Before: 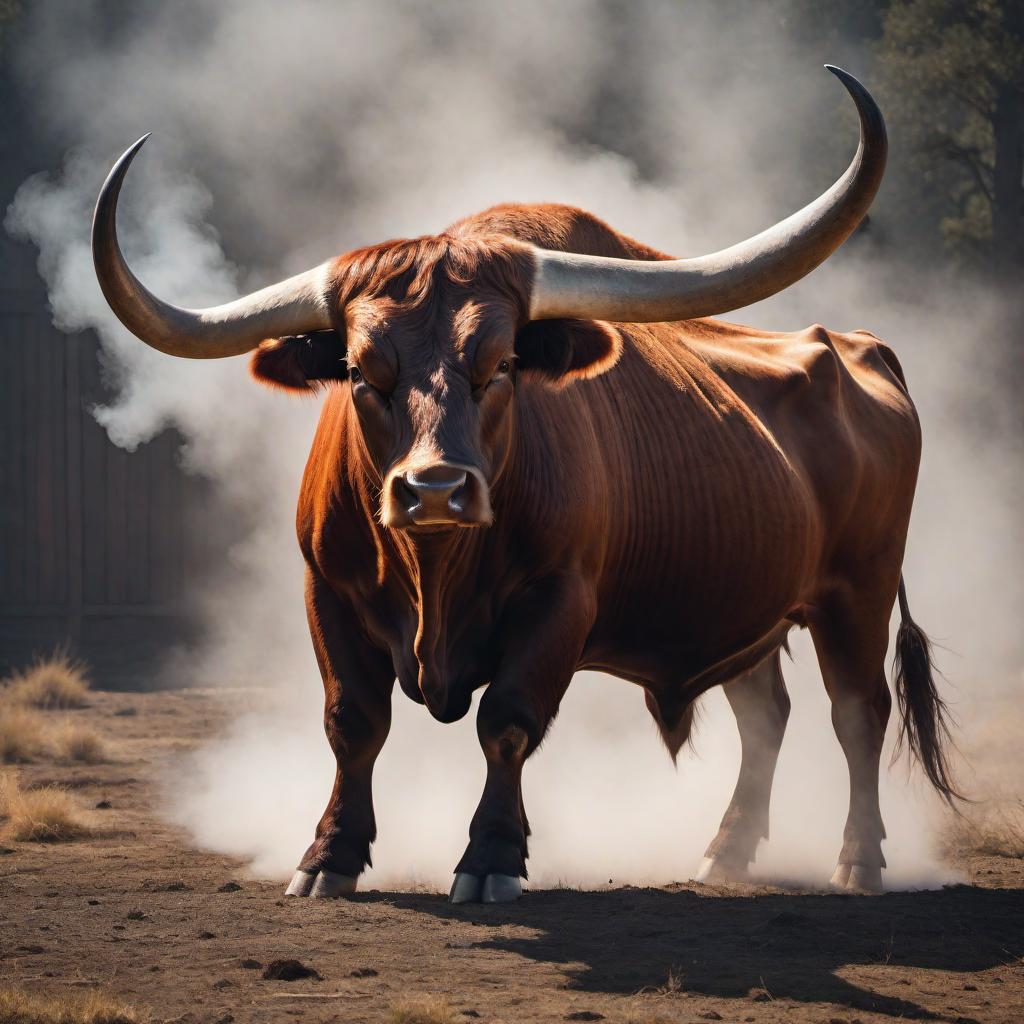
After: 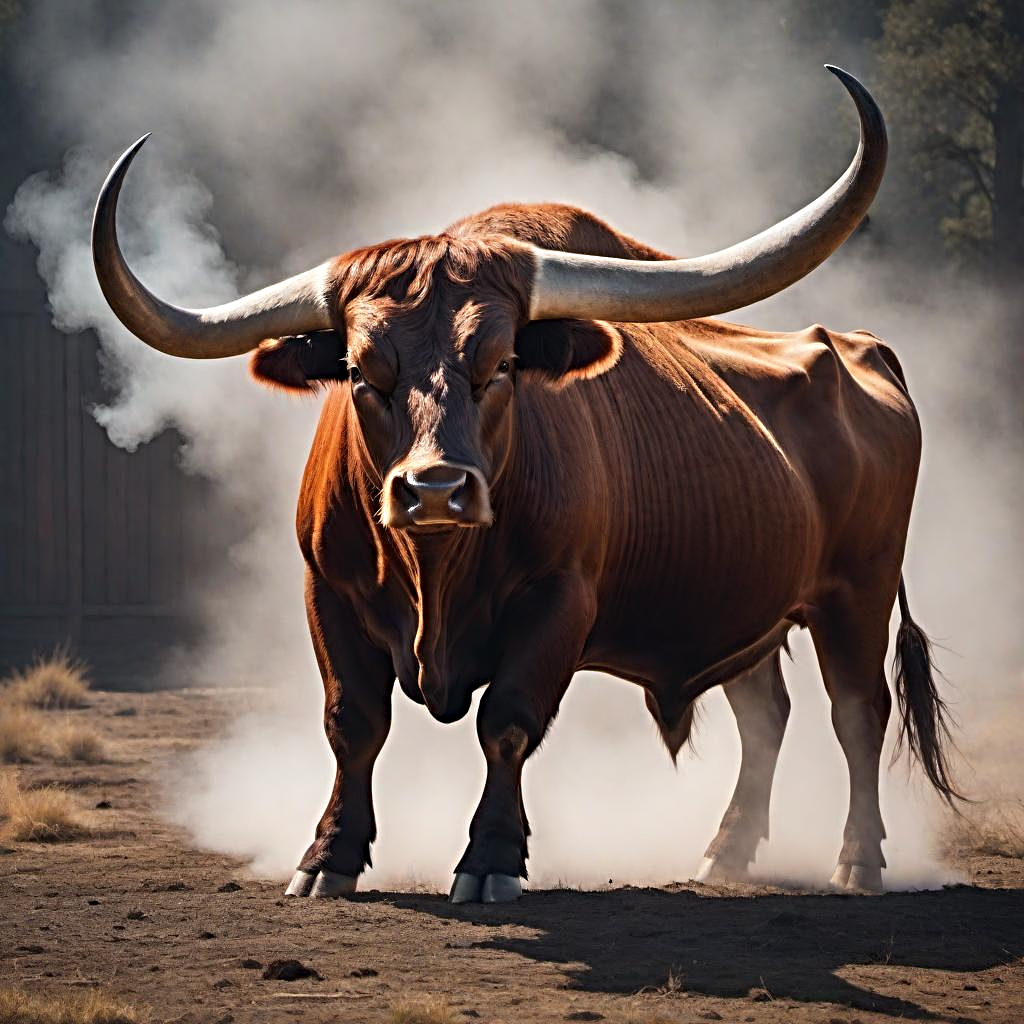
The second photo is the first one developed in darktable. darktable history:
sharpen: radius 4.848
